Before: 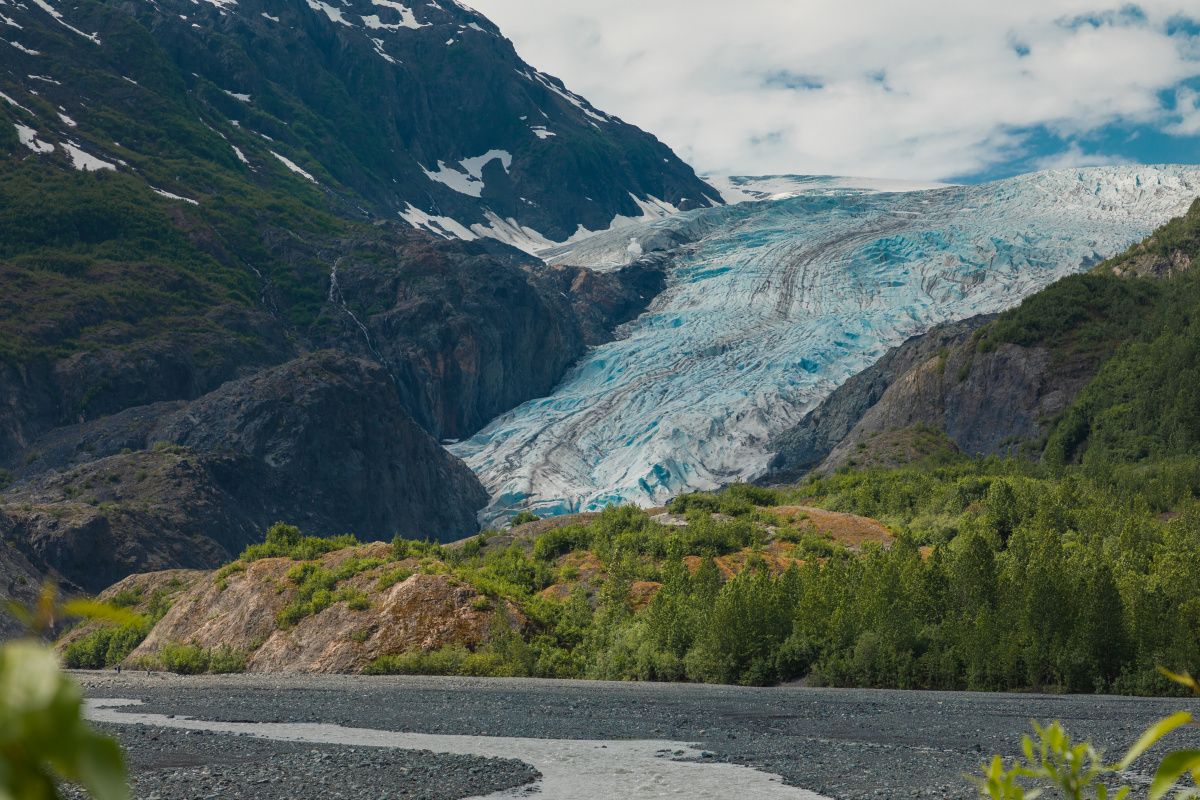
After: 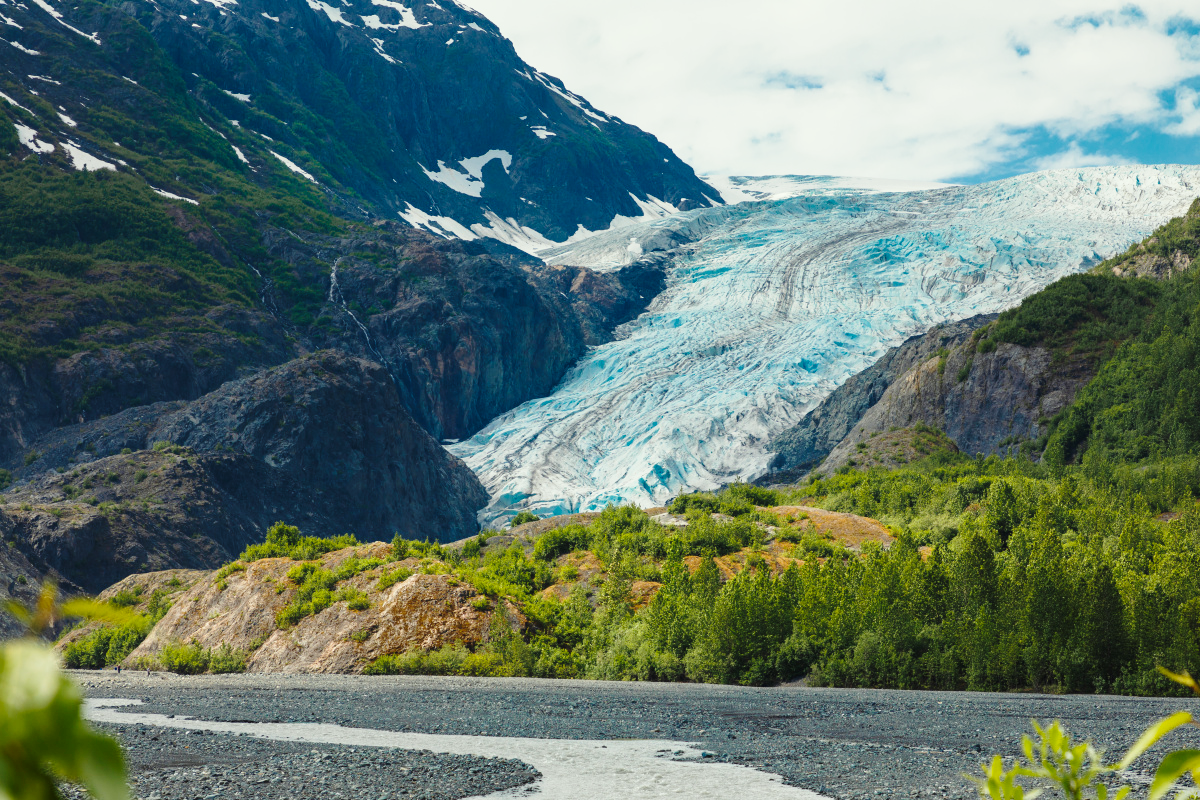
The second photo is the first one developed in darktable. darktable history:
base curve: curves: ch0 [(0, 0) (0.028, 0.03) (0.121, 0.232) (0.46, 0.748) (0.859, 0.968) (1, 1)], preserve colors none
color correction: highlights a* -2.68, highlights b* 2.57
